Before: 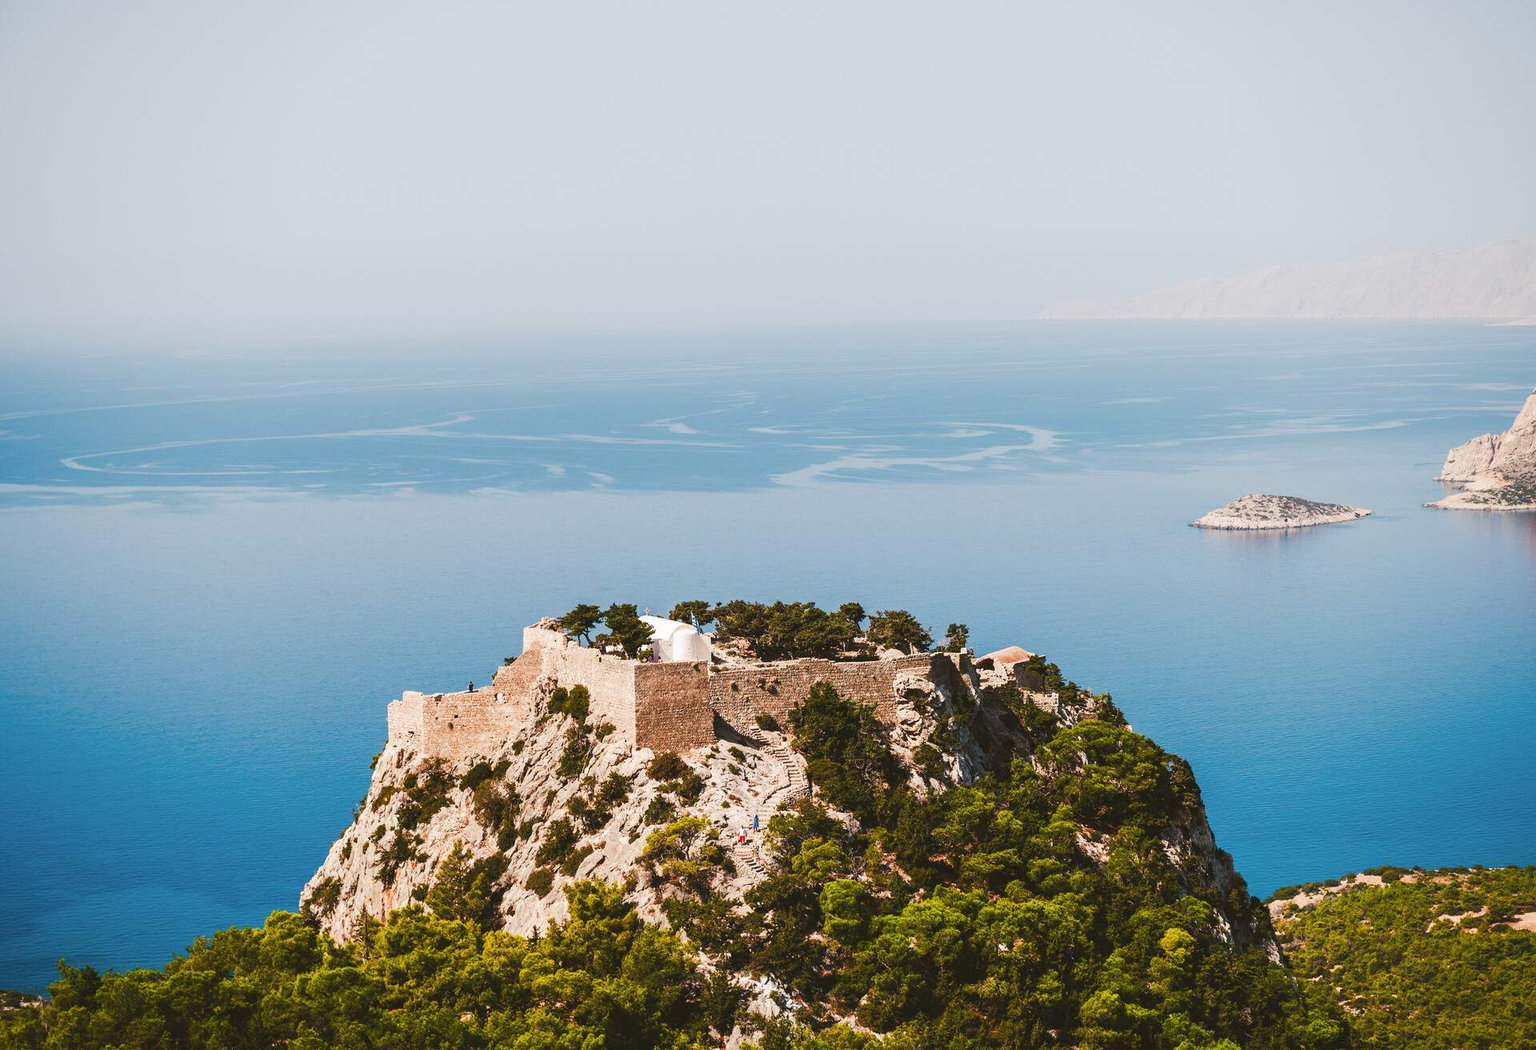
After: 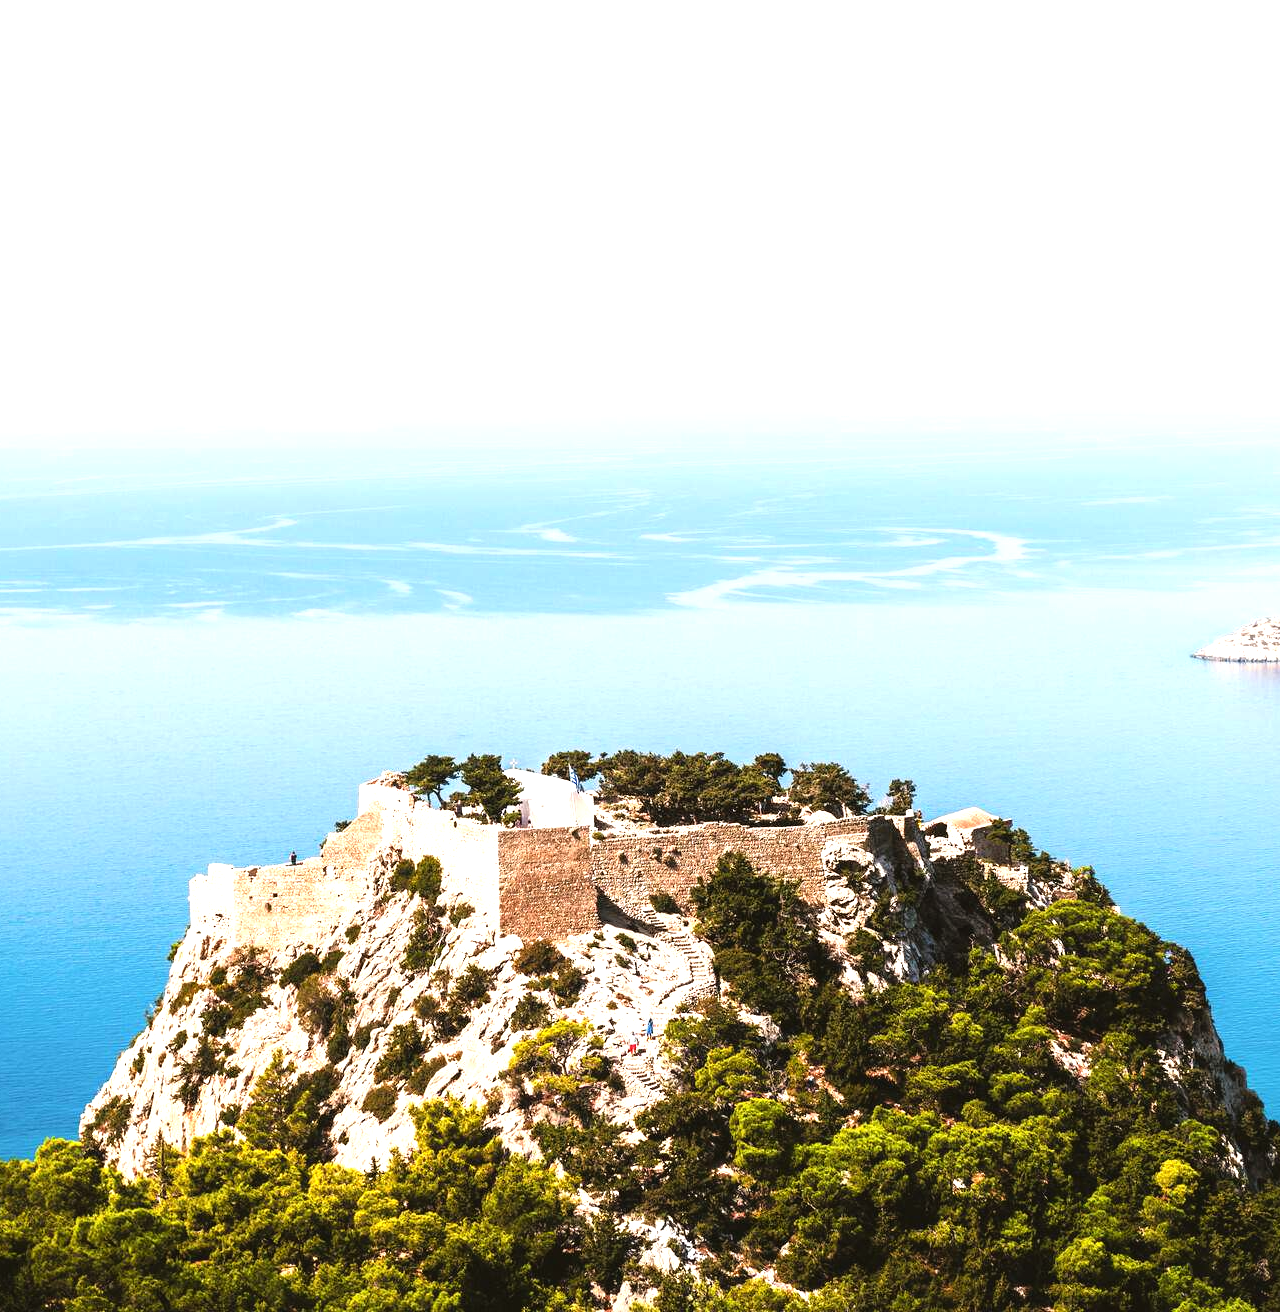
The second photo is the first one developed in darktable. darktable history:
tone equalizer: -8 EV -1.09 EV, -7 EV -1.03 EV, -6 EV -0.839 EV, -5 EV -0.613 EV, -3 EV 0.584 EV, -2 EV 0.841 EV, -1 EV 1 EV, +0 EV 1.07 EV
crop: left 15.39%, right 17.905%
